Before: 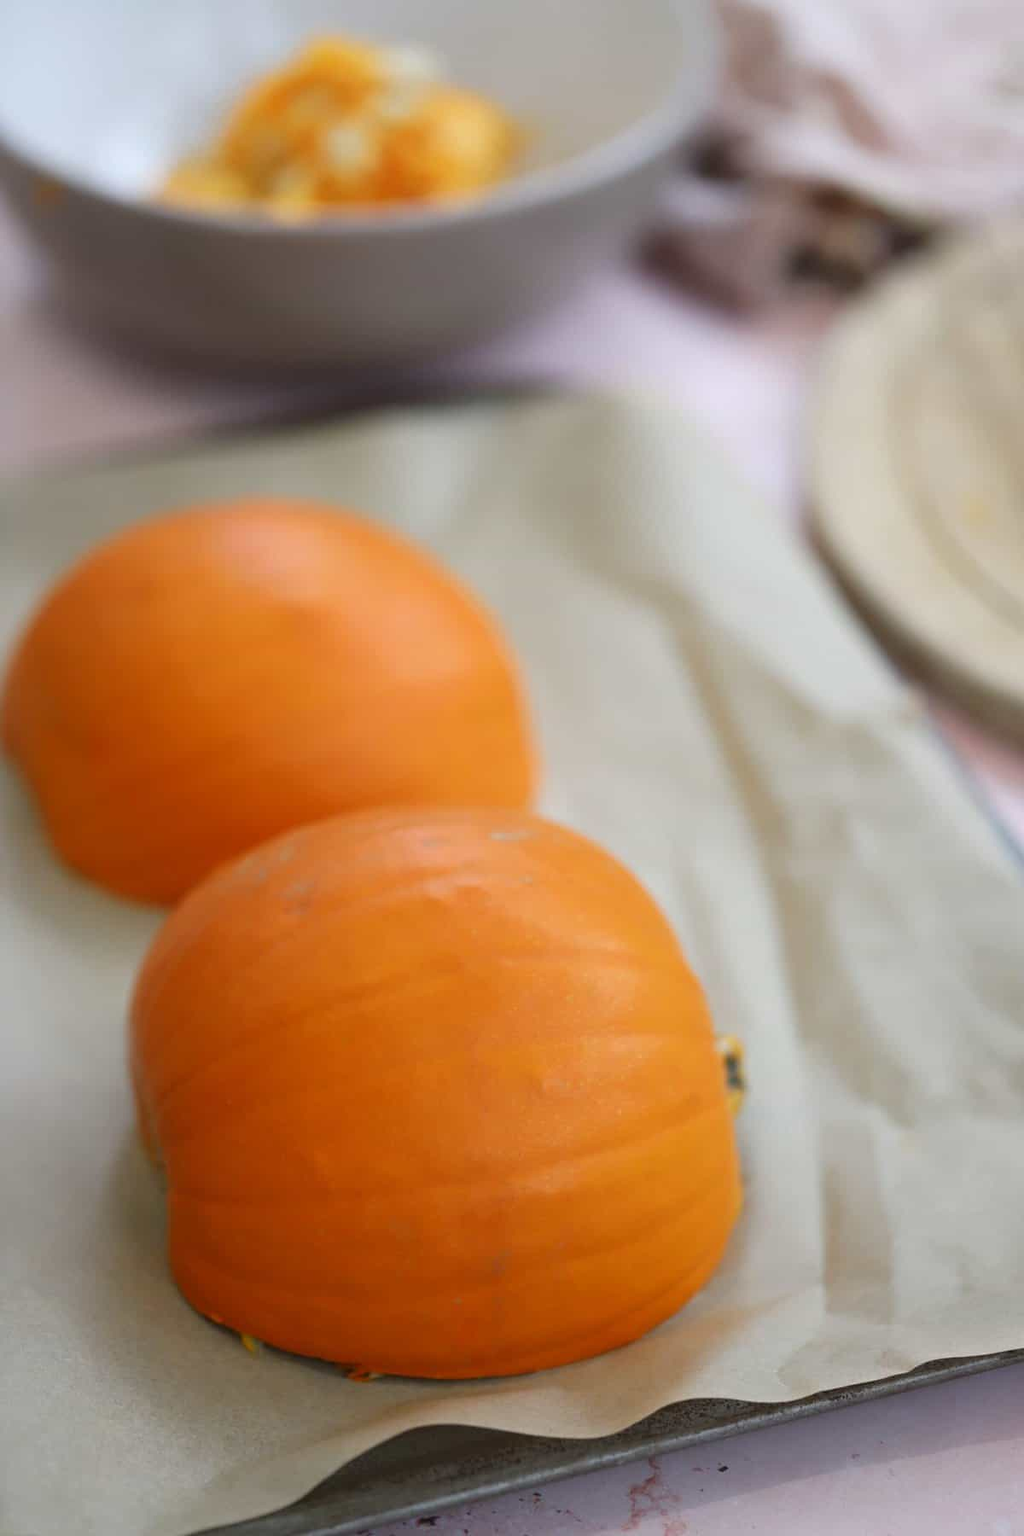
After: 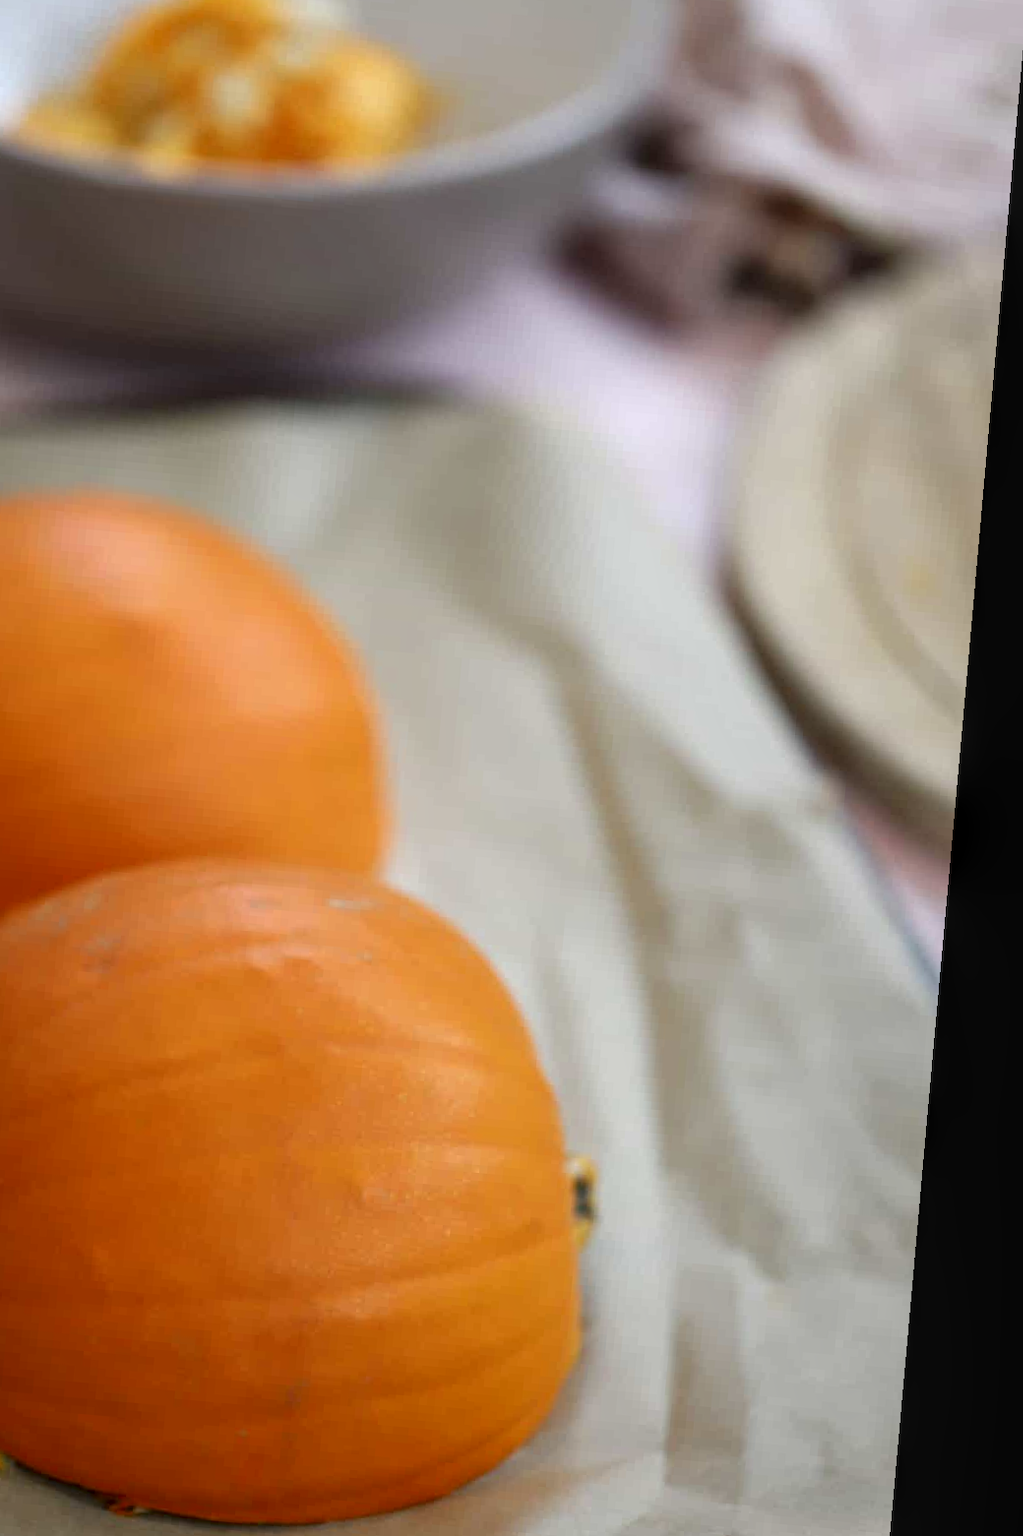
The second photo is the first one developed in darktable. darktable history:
base curve: curves: ch0 [(0, 0) (0.303, 0.277) (1, 1)]
crop: left 23.095%, top 5.827%, bottom 11.854%
rotate and perspective: rotation 5.12°, automatic cropping off
local contrast: detail 130%
